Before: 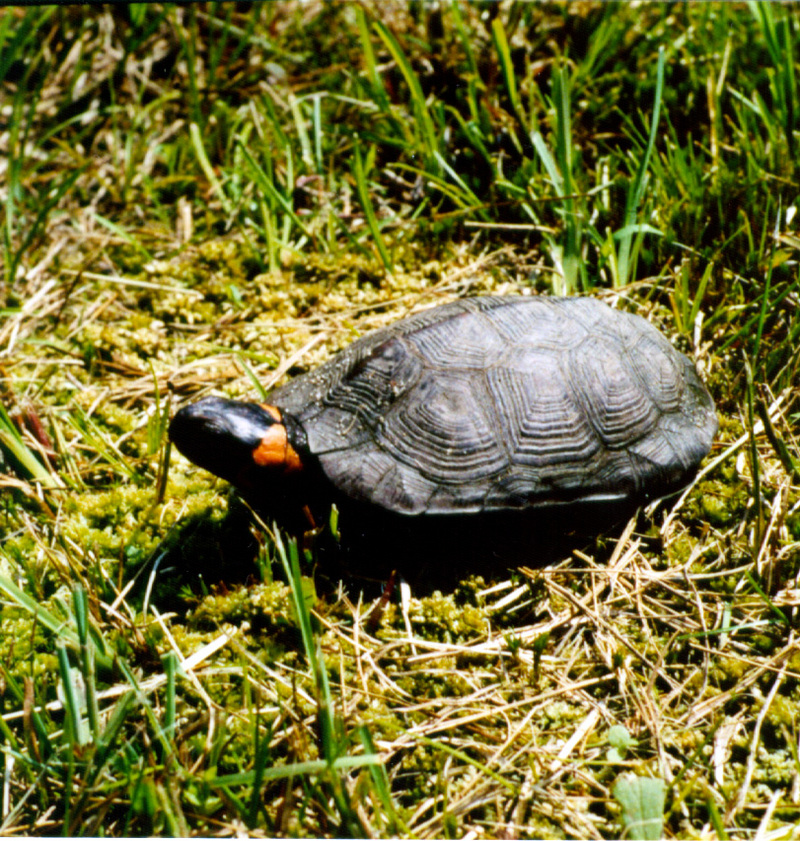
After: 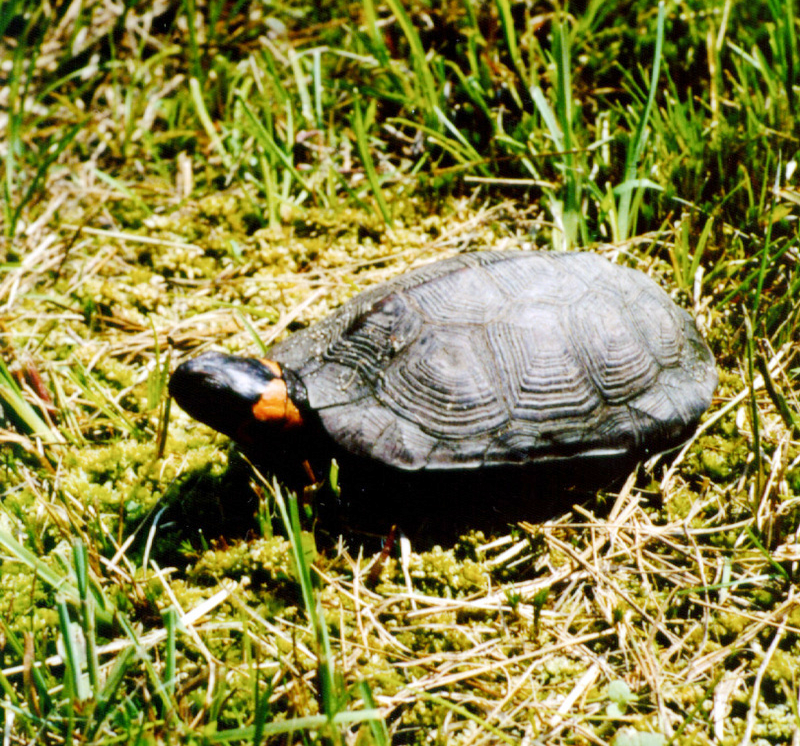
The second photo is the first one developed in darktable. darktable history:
crop and rotate: top 5.45%, bottom 5.734%
base curve: curves: ch0 [(0, 0) (0.158, 0.273) (0.879, 0.895) (1, 1)], preserve colors none
